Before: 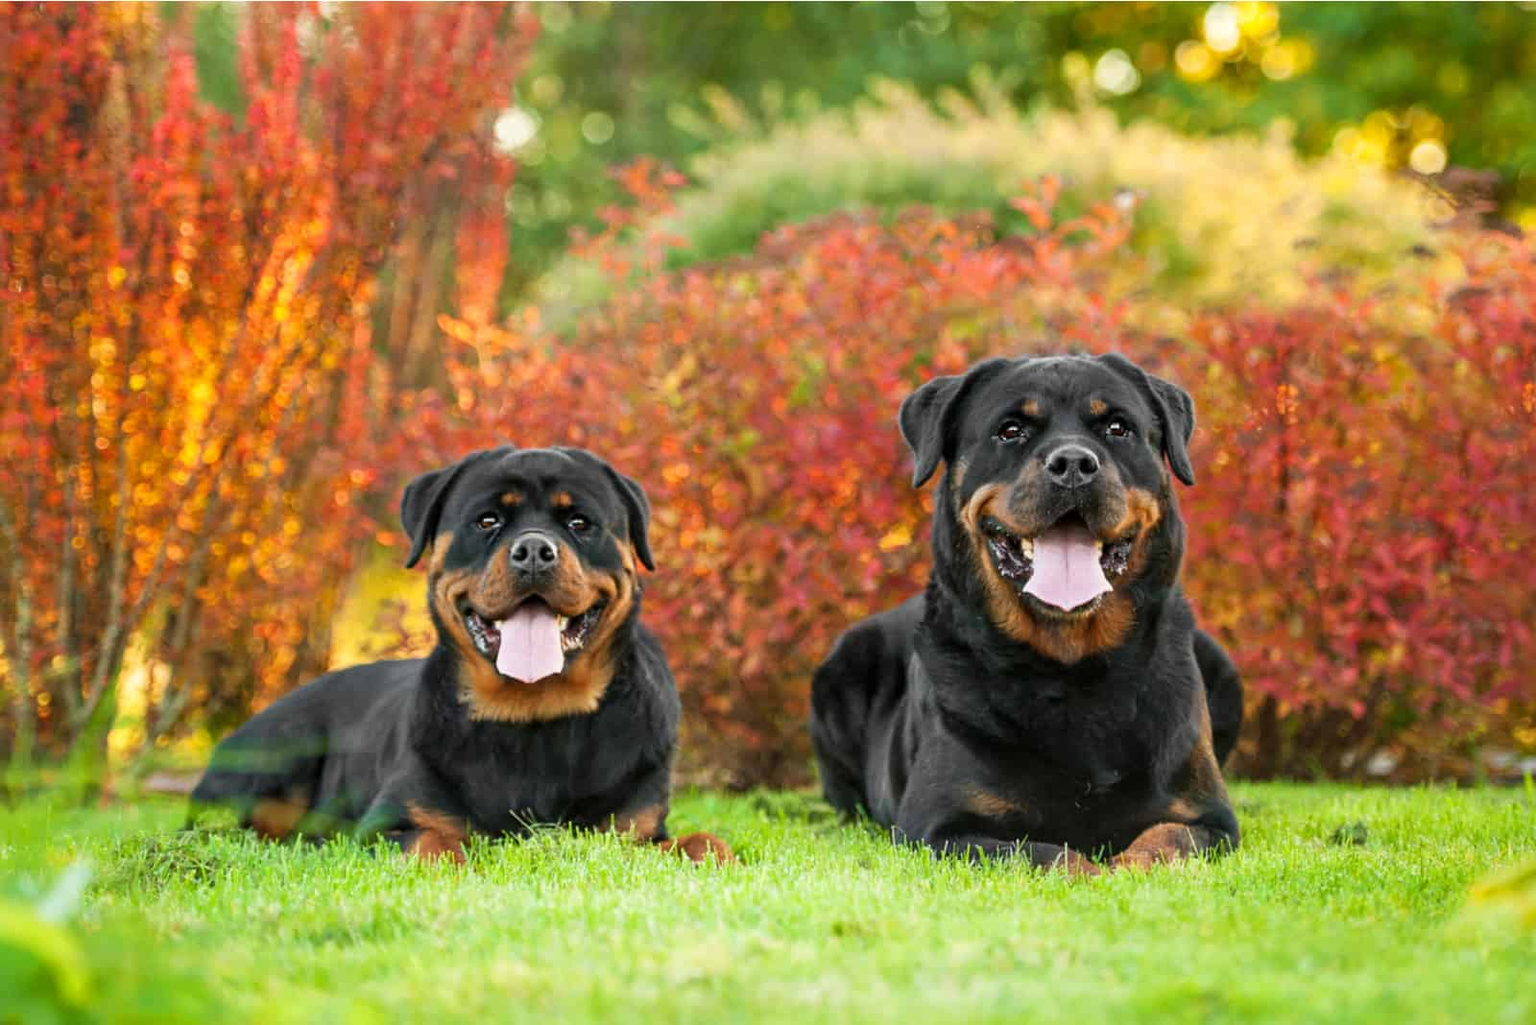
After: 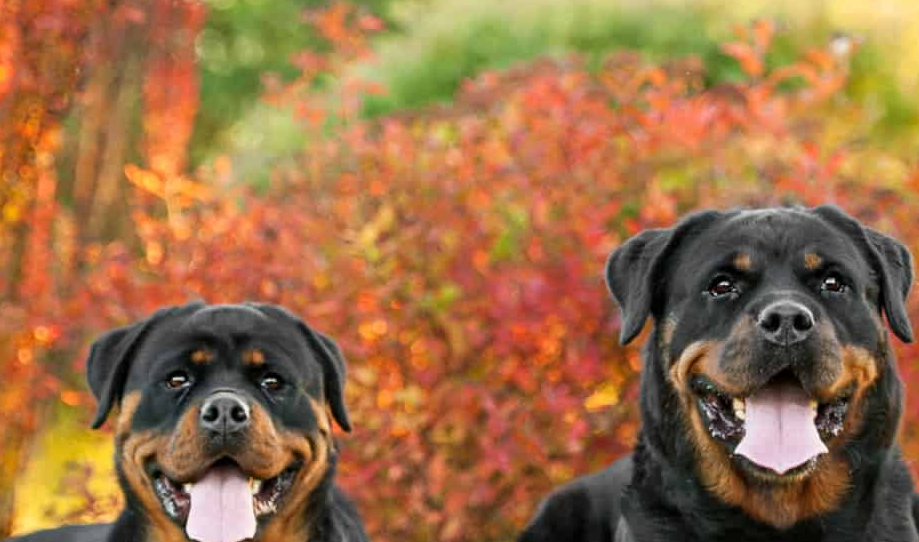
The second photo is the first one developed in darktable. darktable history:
crop: left 20.747%, top 15.267%, right 21.767%, bottom 33.908%
